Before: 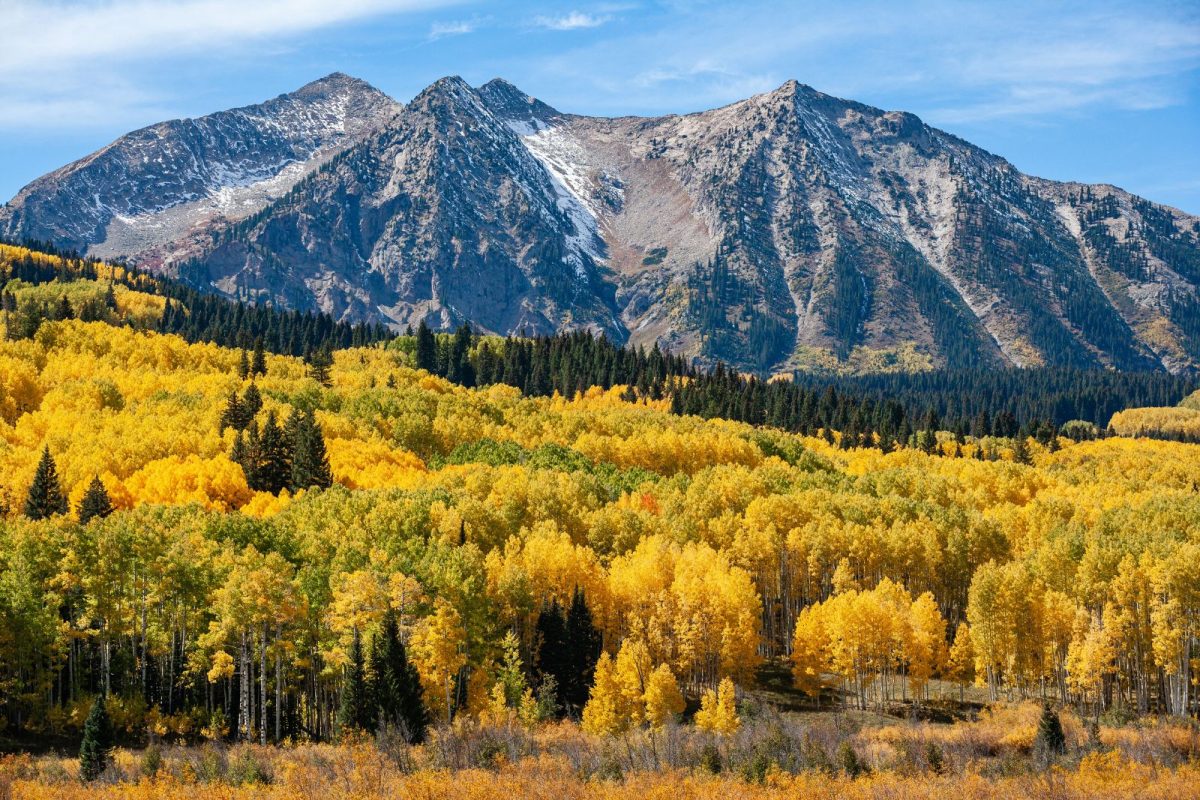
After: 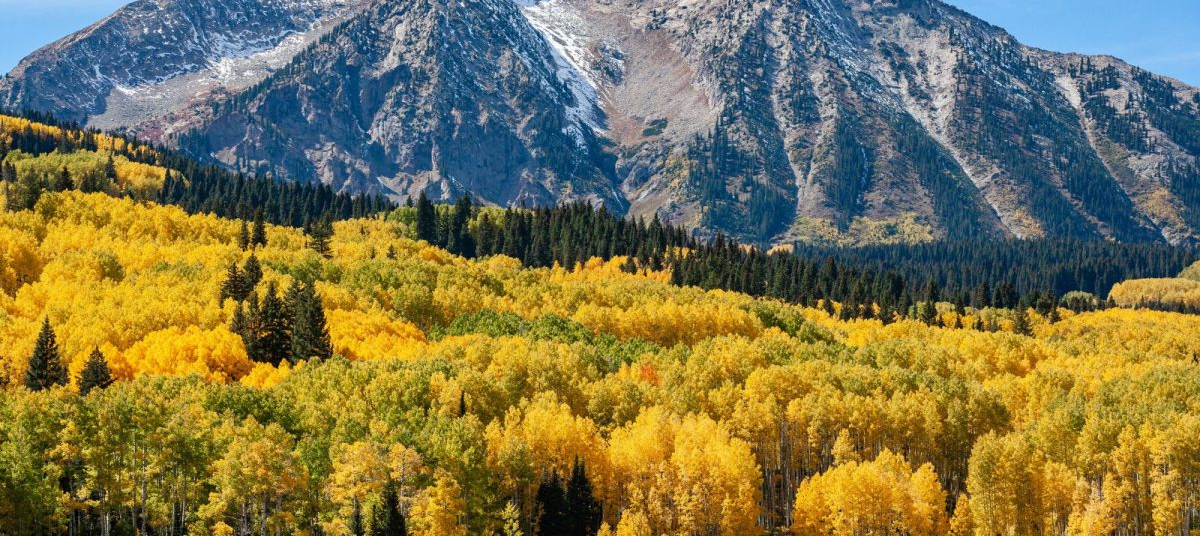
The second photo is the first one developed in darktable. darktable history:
crop: top 16.227%, bottom 16.727%
